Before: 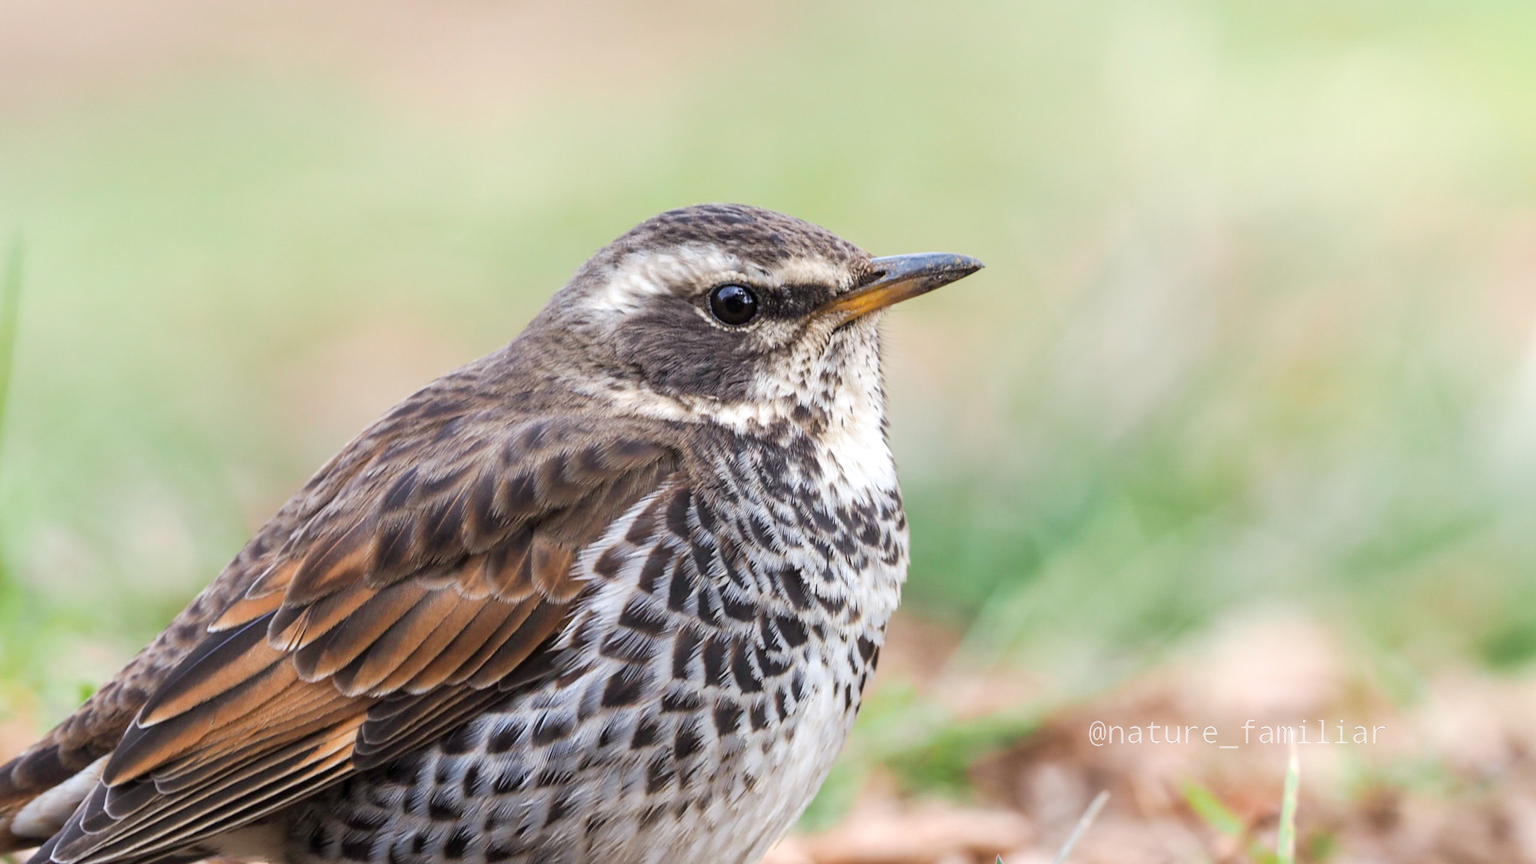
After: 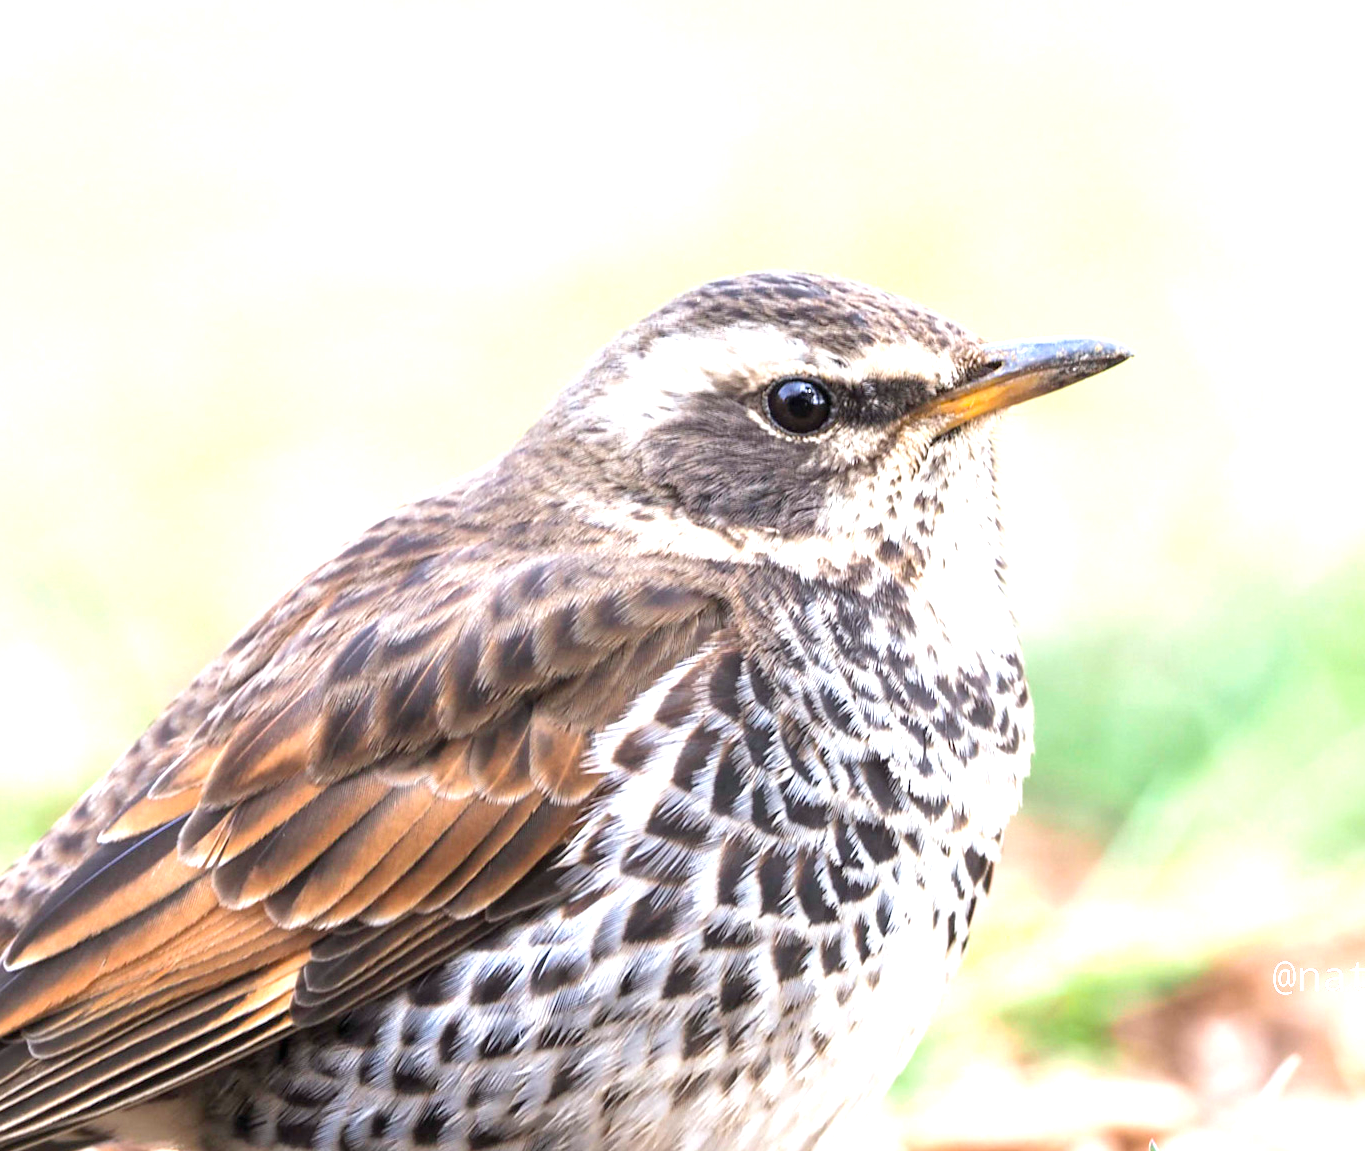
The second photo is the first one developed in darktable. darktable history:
exposure: black level correction 0, exposure 1.45 EV, compensate exposure bias true, compensate highlight preservation false
crop and rotate: left 8.786%, right 24.548%
